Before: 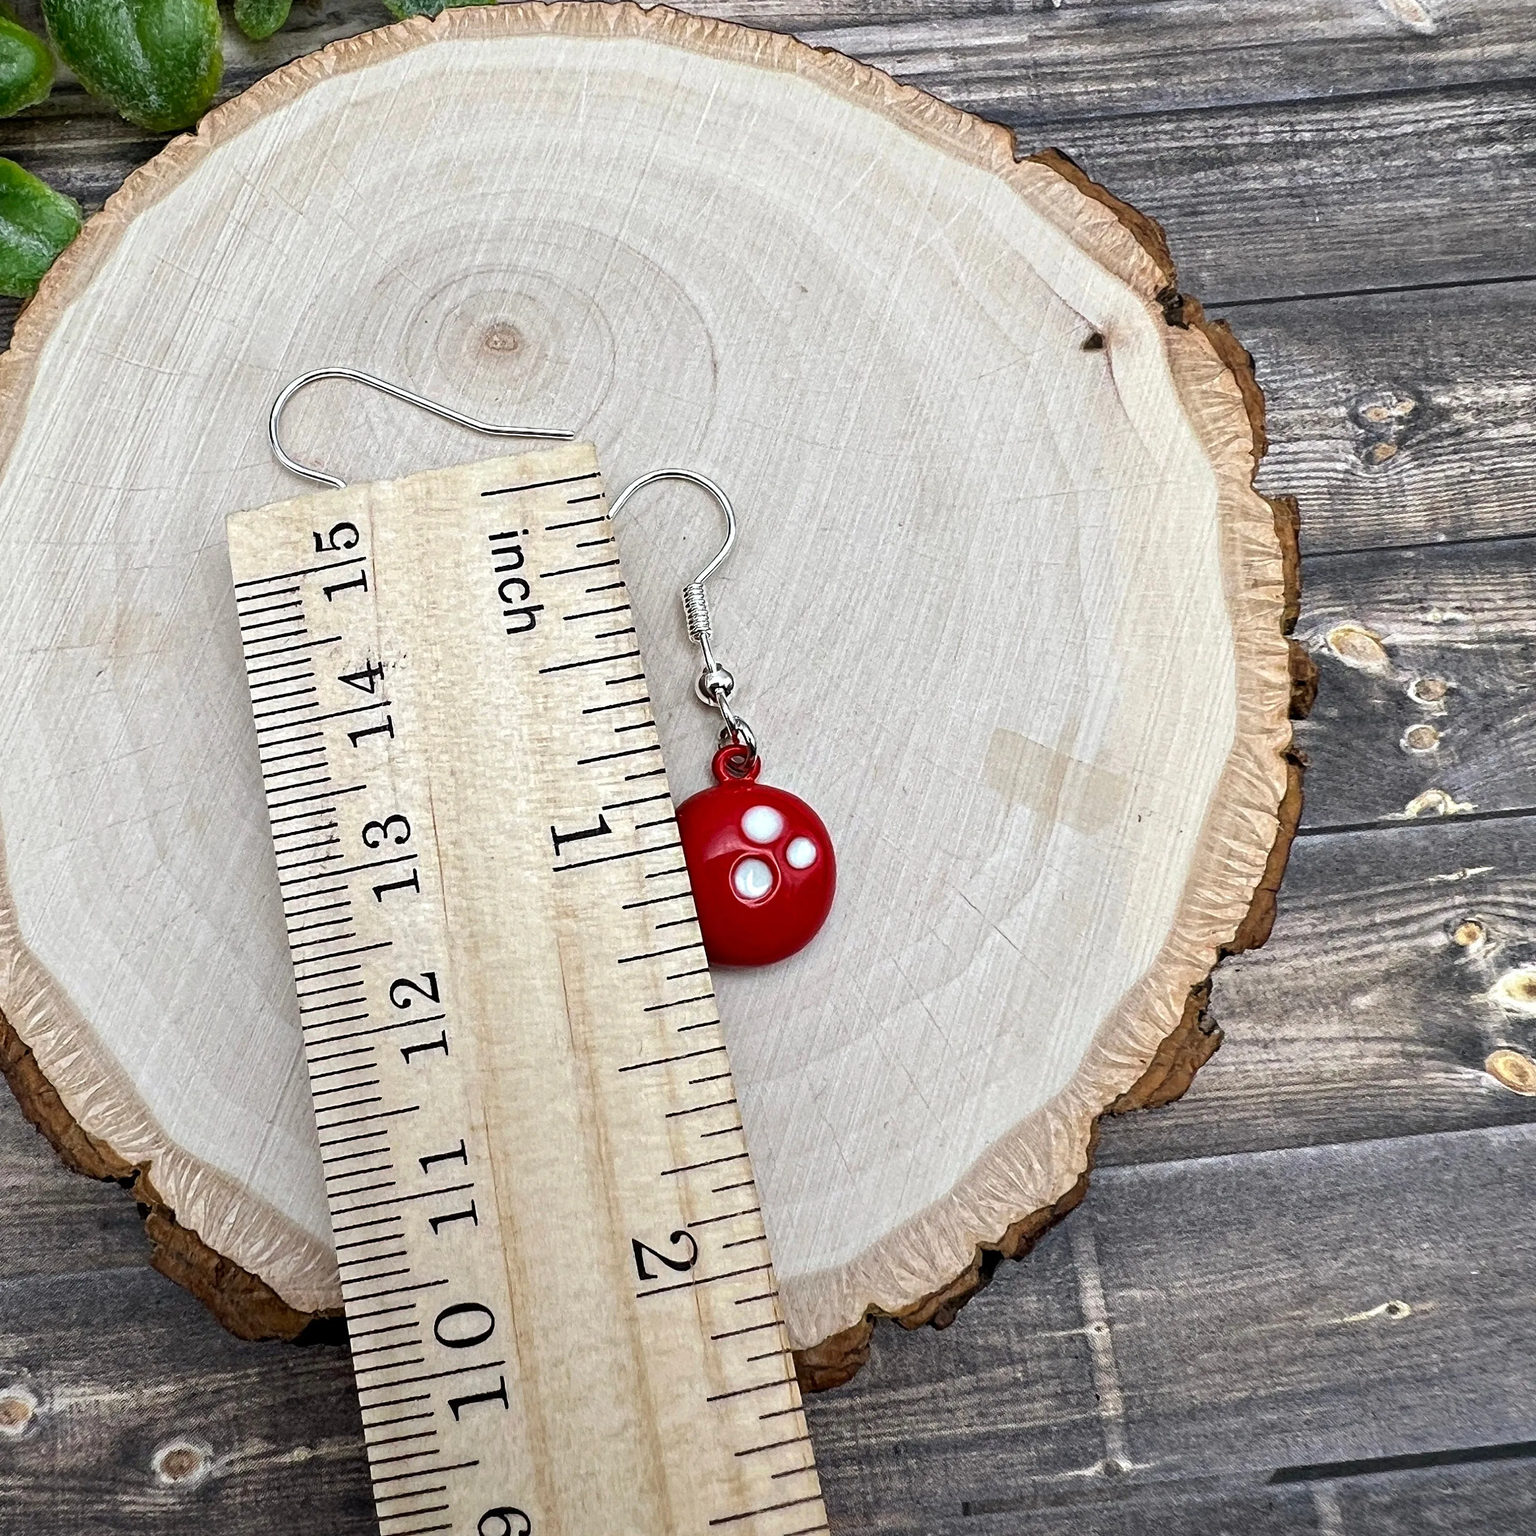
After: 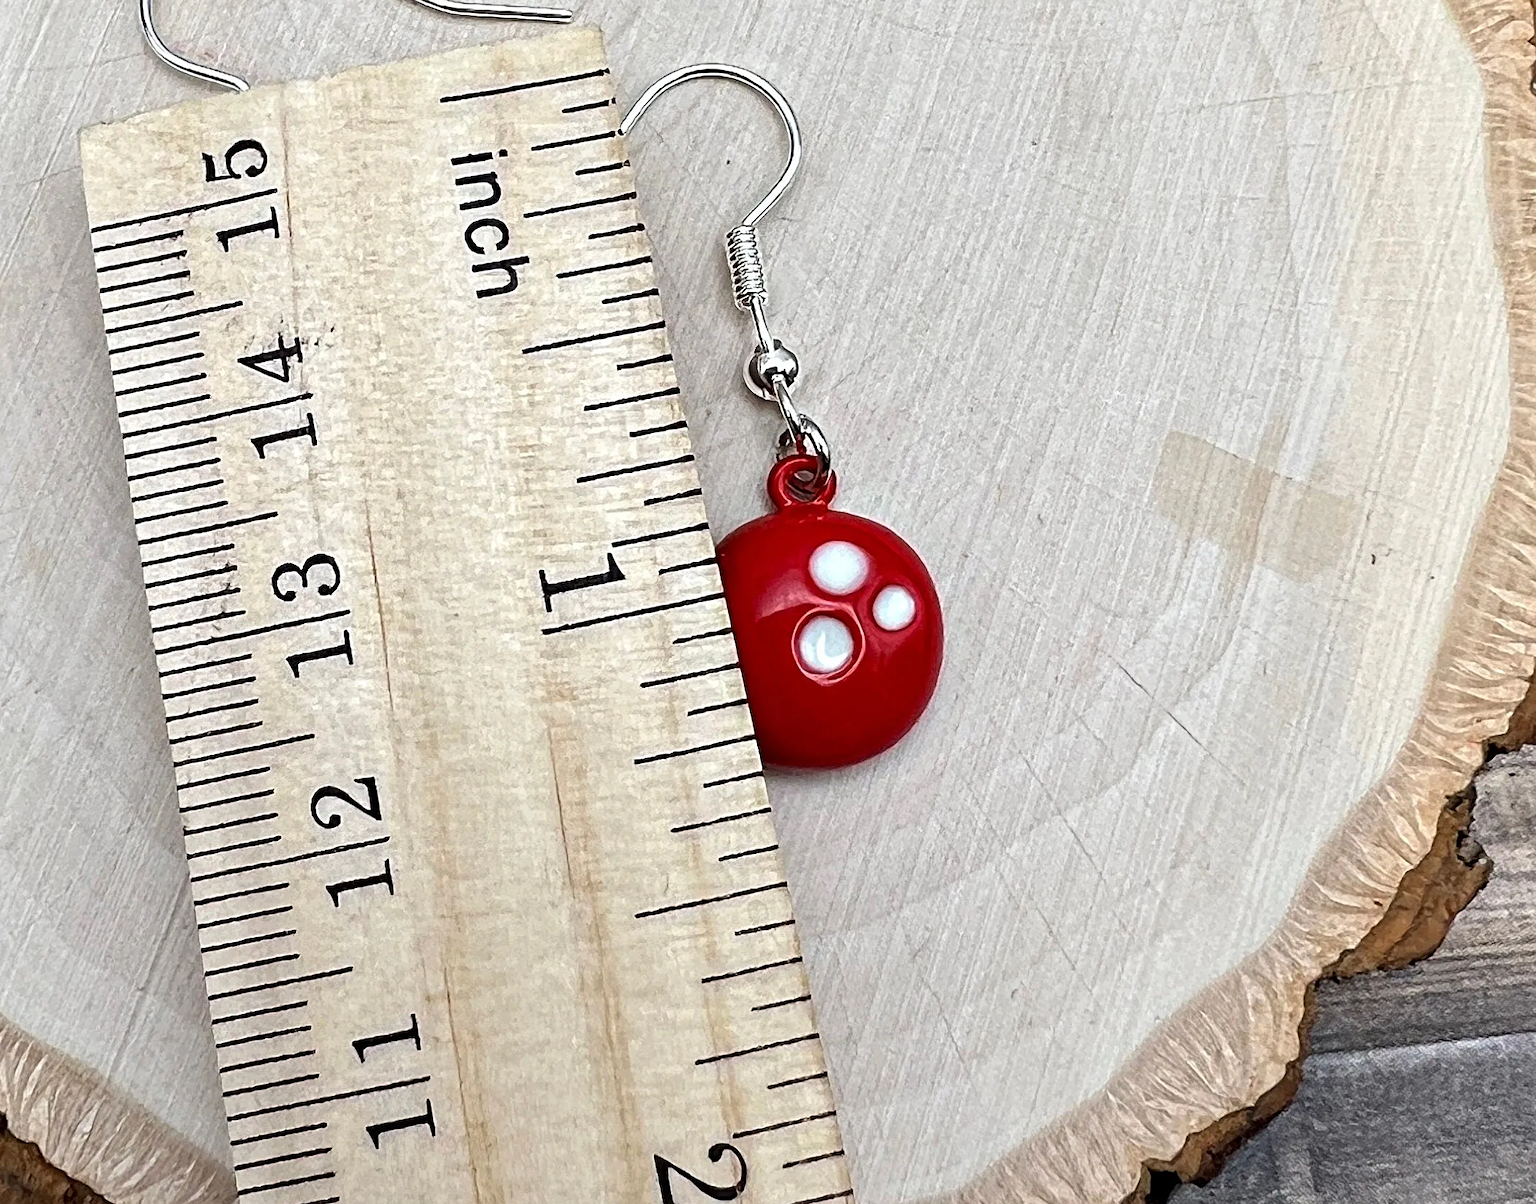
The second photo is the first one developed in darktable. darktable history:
crop: left 11.123%, top 27.61%, right 18.3%, bottom 17.034%
sharpen: amount 0.2
